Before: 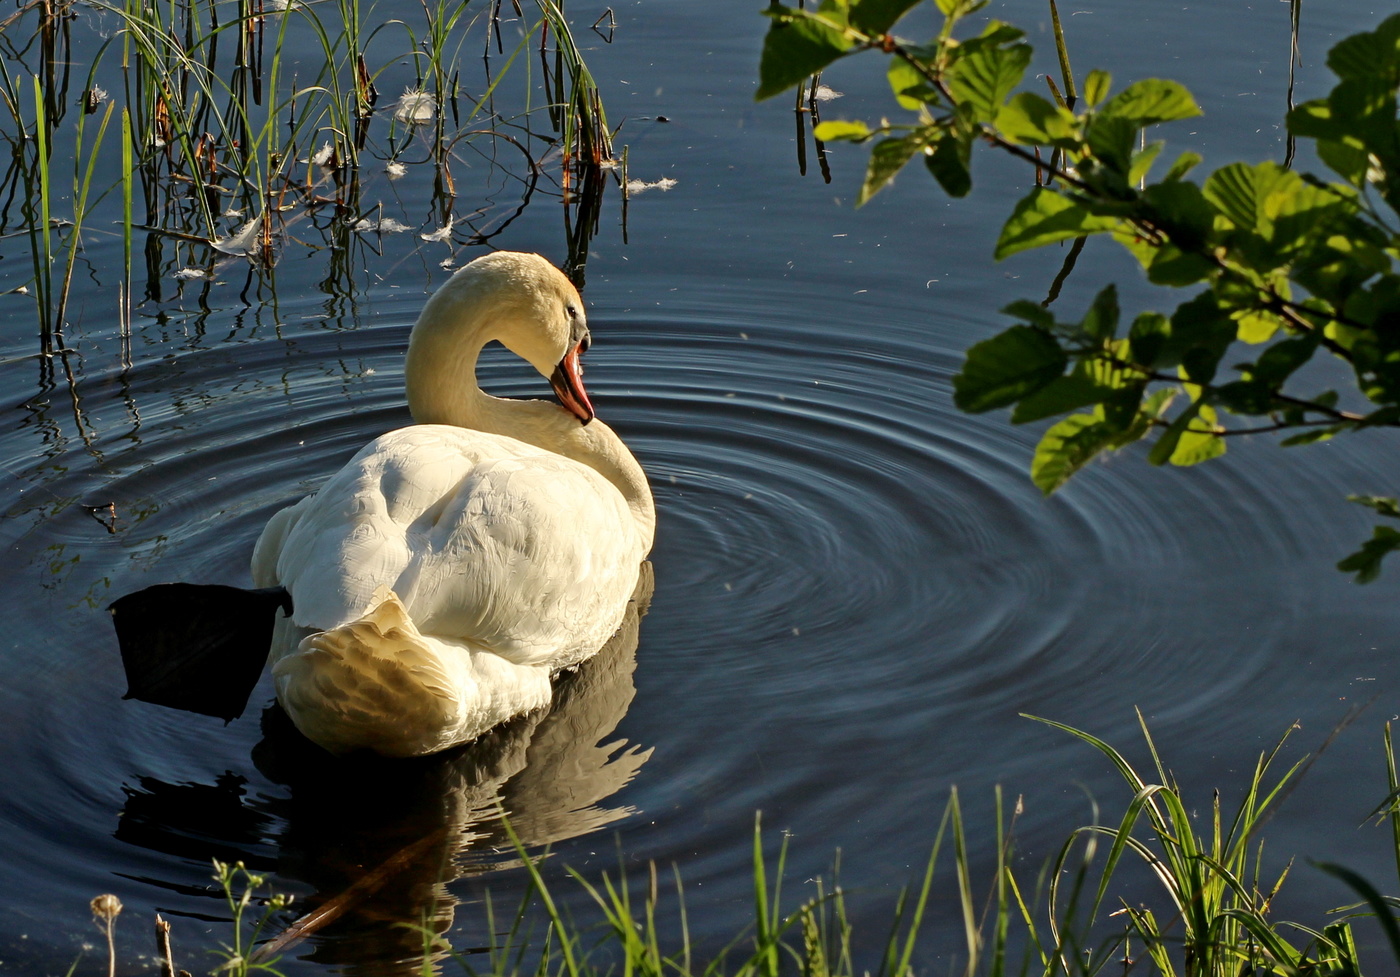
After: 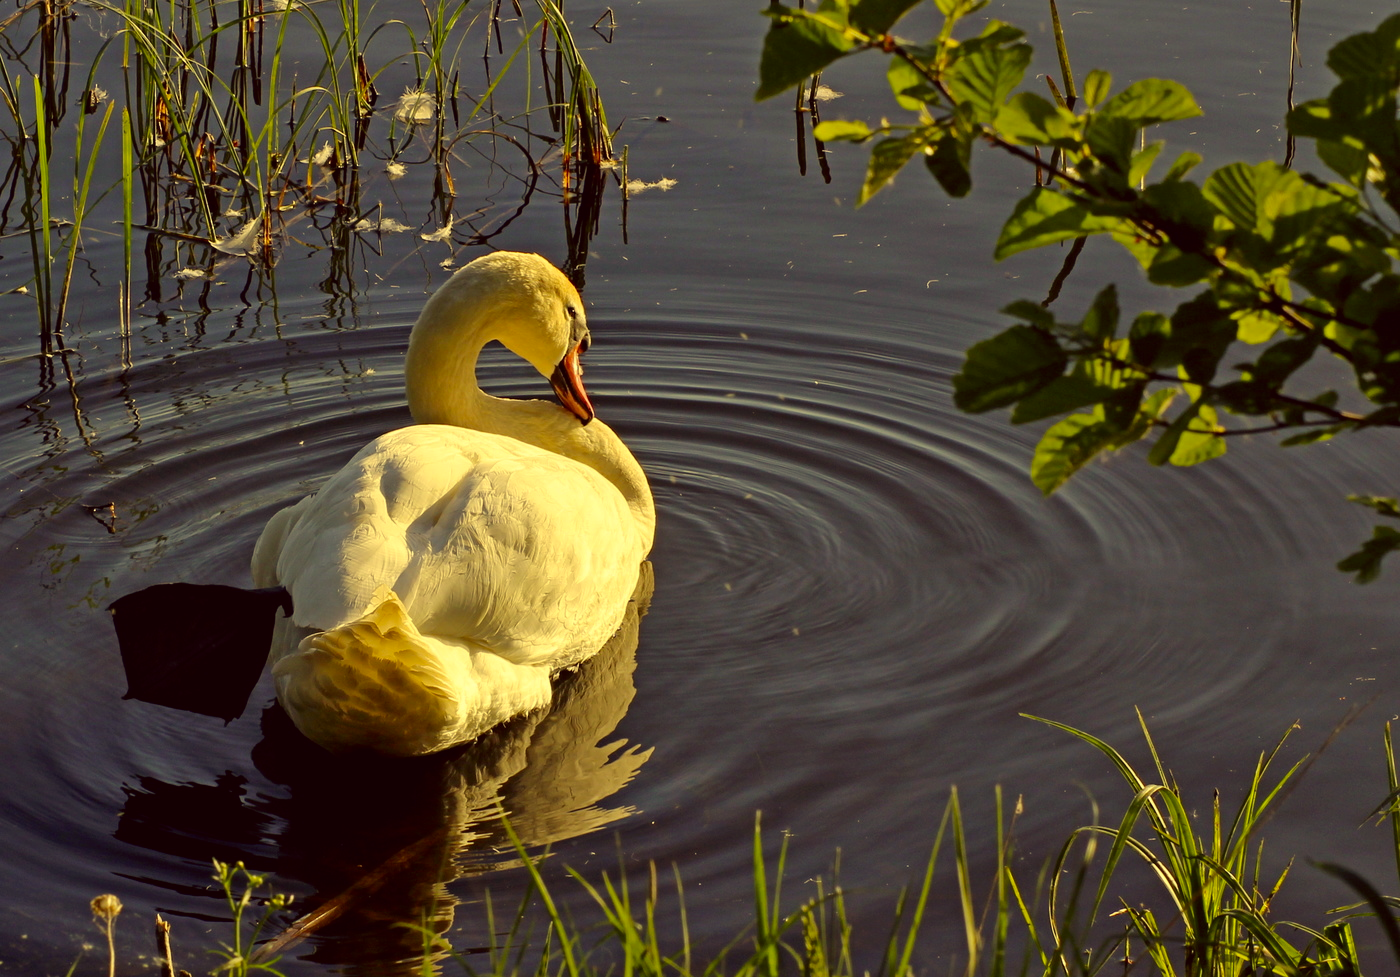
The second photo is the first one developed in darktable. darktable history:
color correction: highlights a* -0.394, highlights b* 39.86, shadows a* 9.38, shadows b* -0.462
